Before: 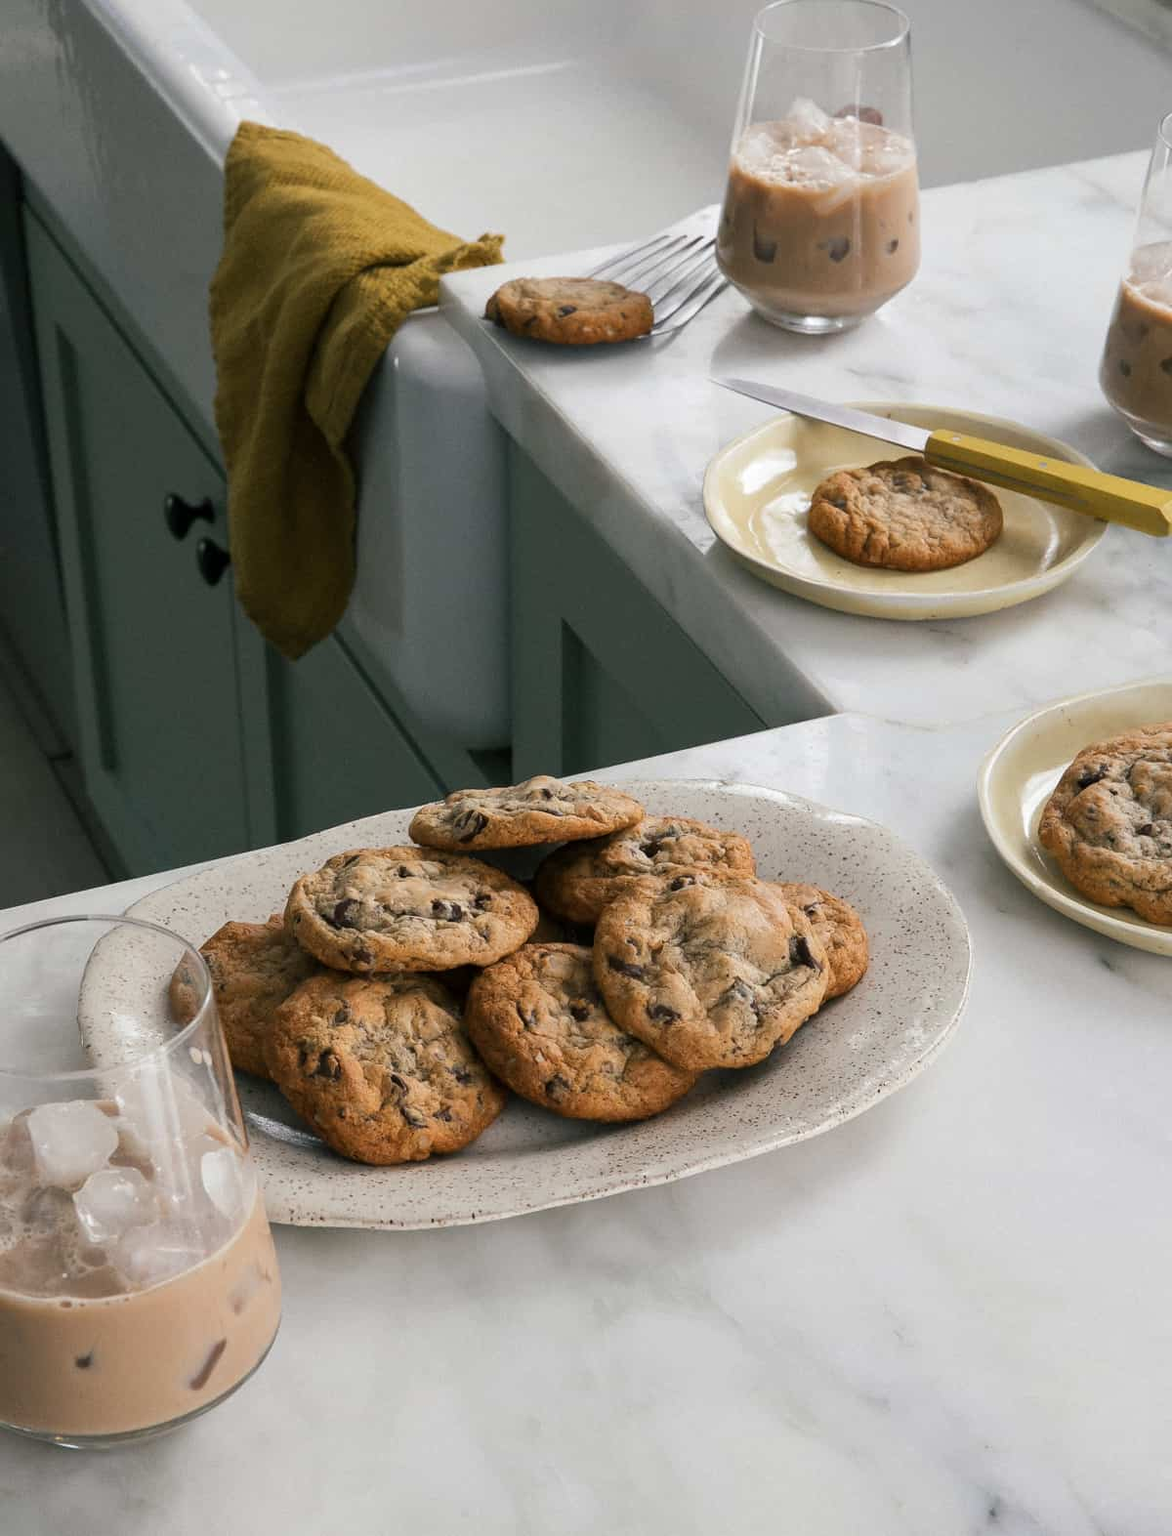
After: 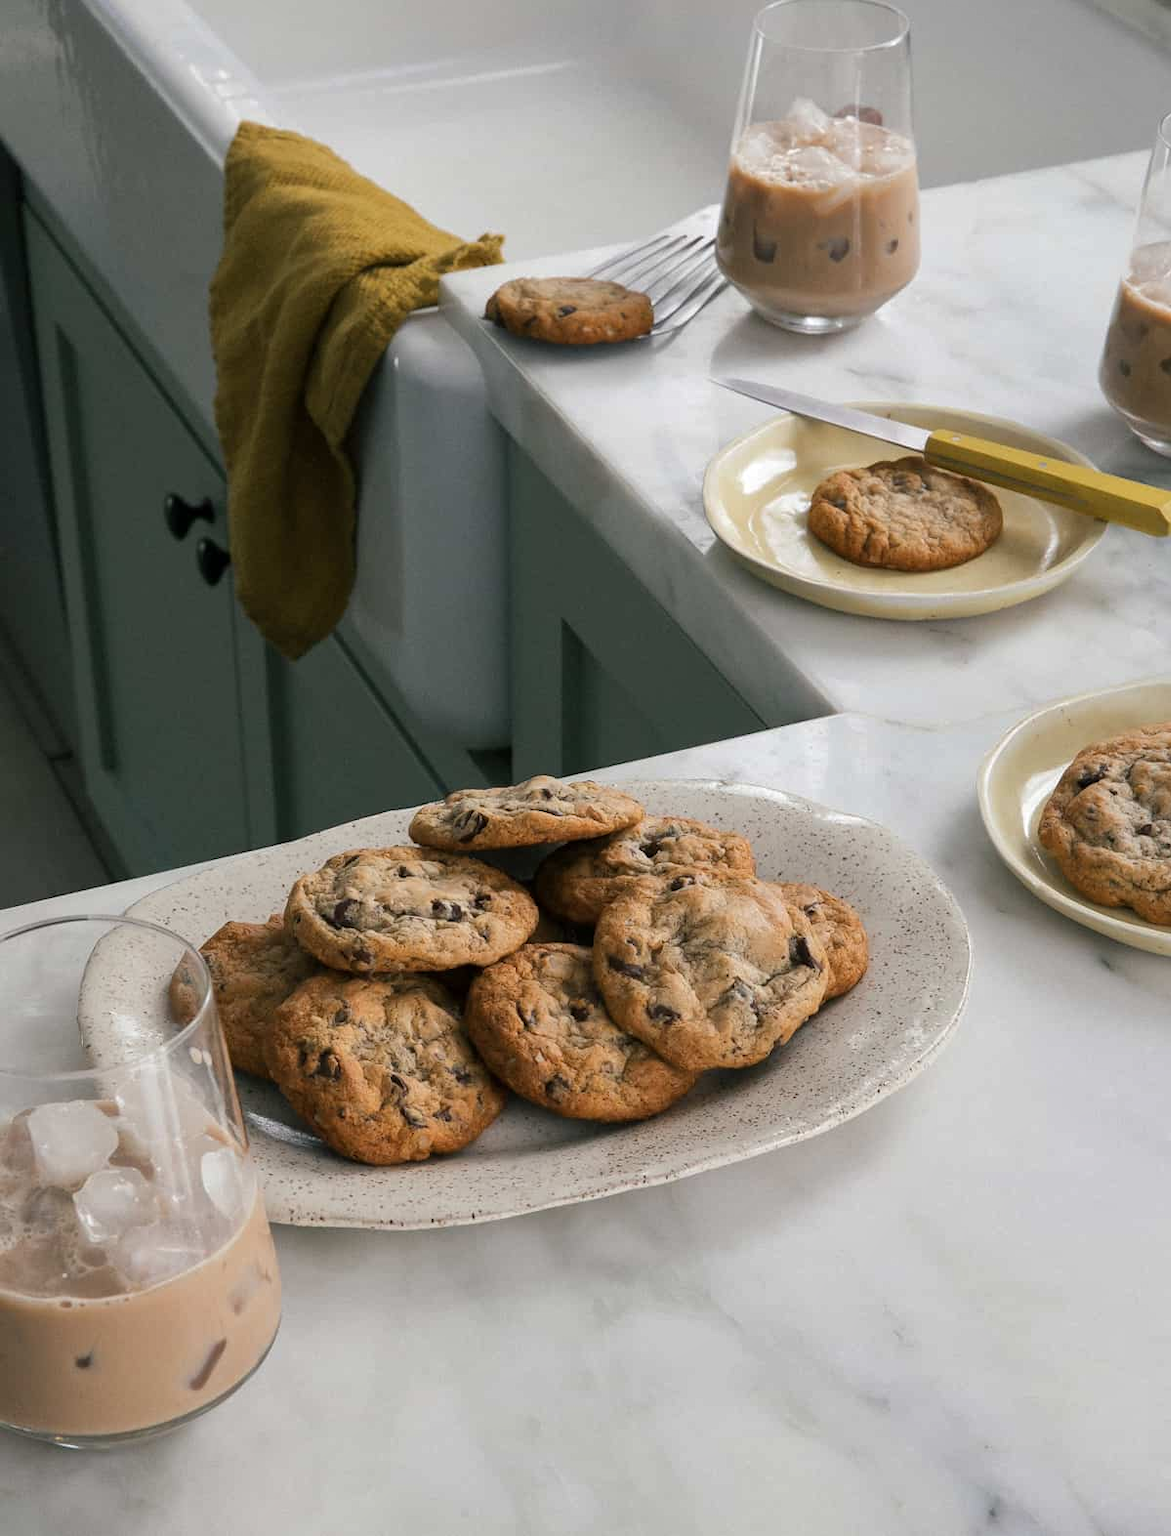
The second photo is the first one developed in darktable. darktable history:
shadows and highlights: shadows 8.46, white point adjustment 0.856, highlights -38.76
